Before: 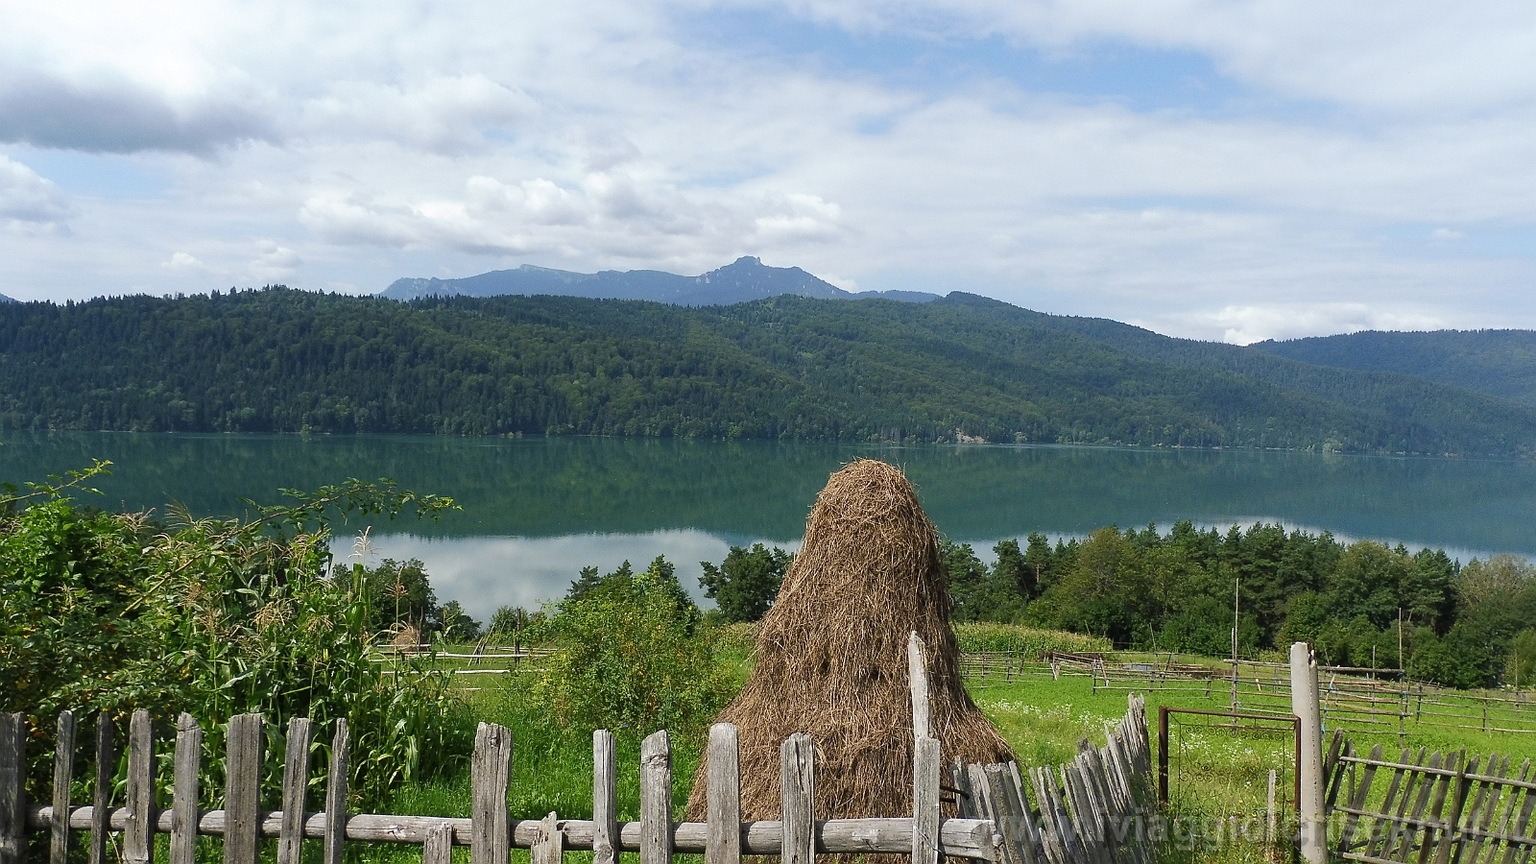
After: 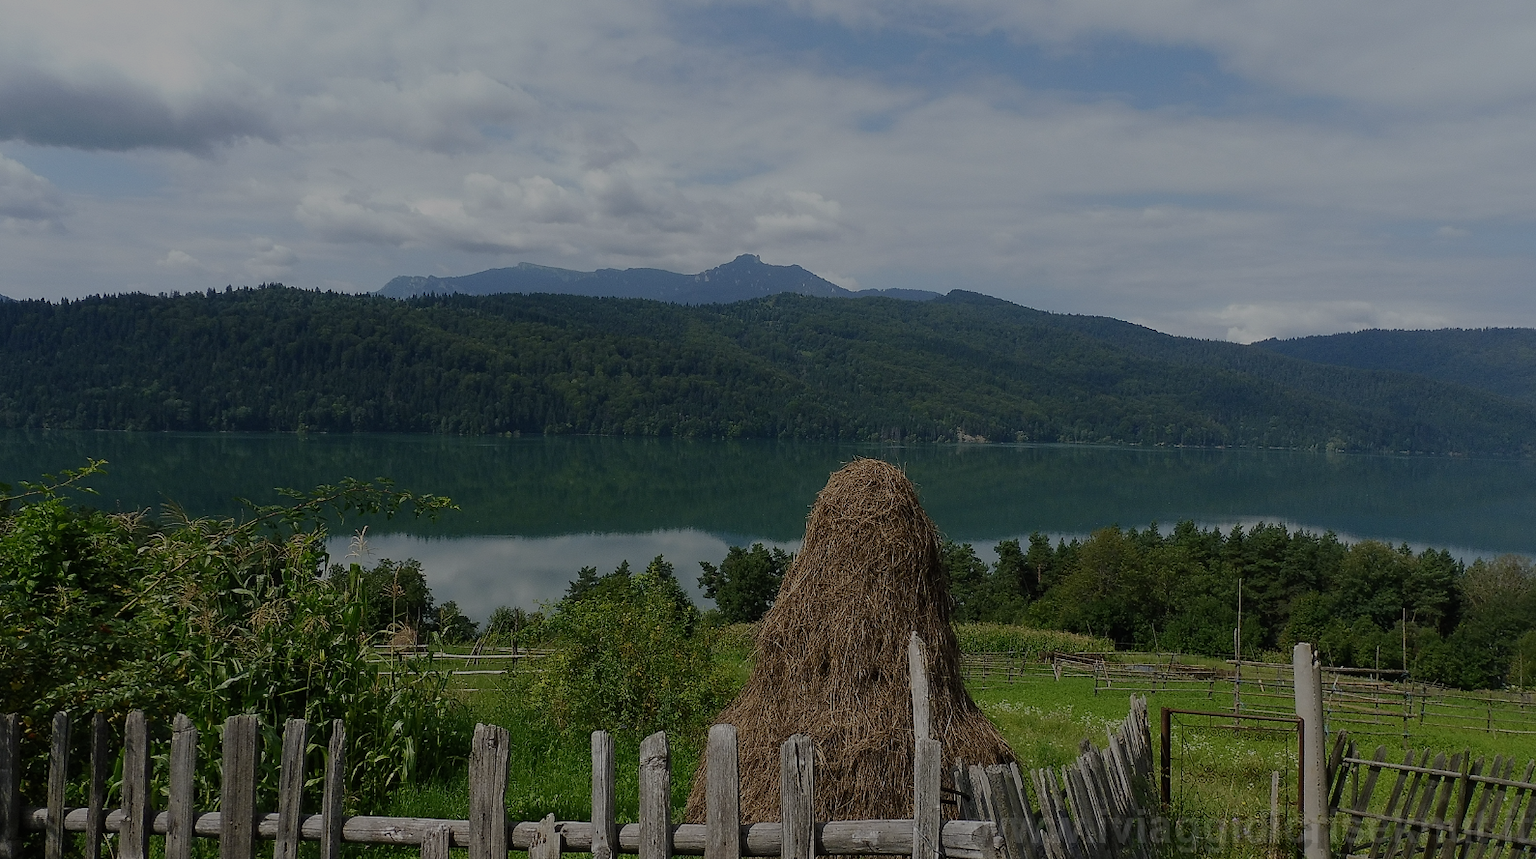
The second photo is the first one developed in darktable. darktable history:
exposure: exposure -1.425 EV, compensate highlight preservation false
crop: left 0.42%, top 0.501%, right 0.248%, bottom 0.633%
